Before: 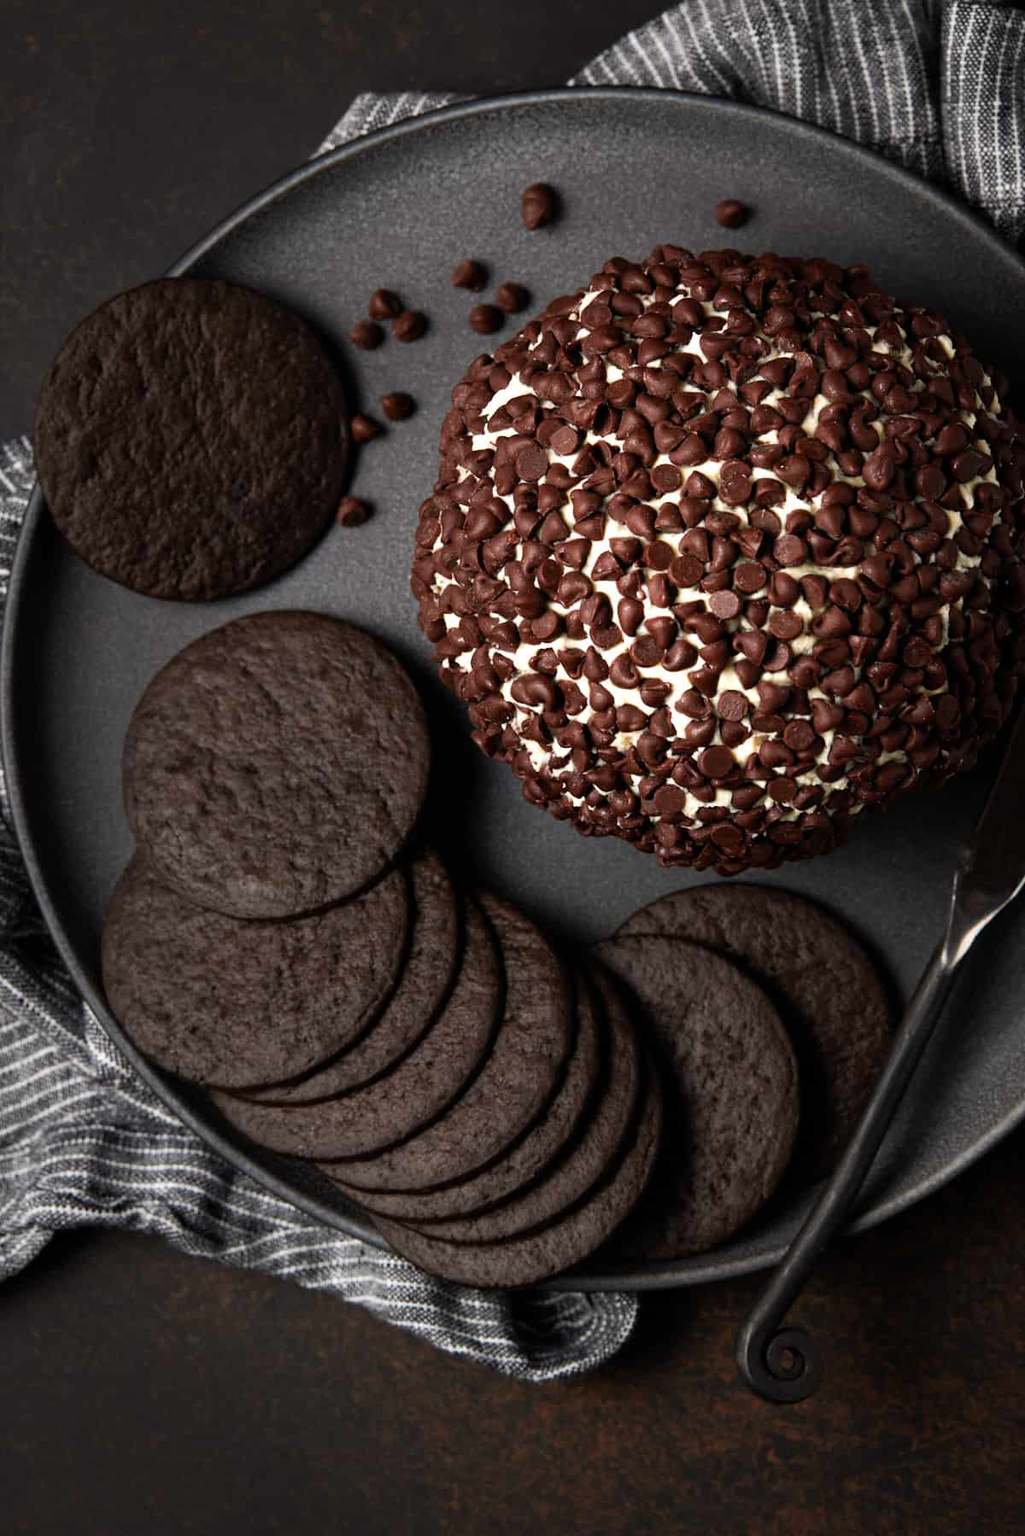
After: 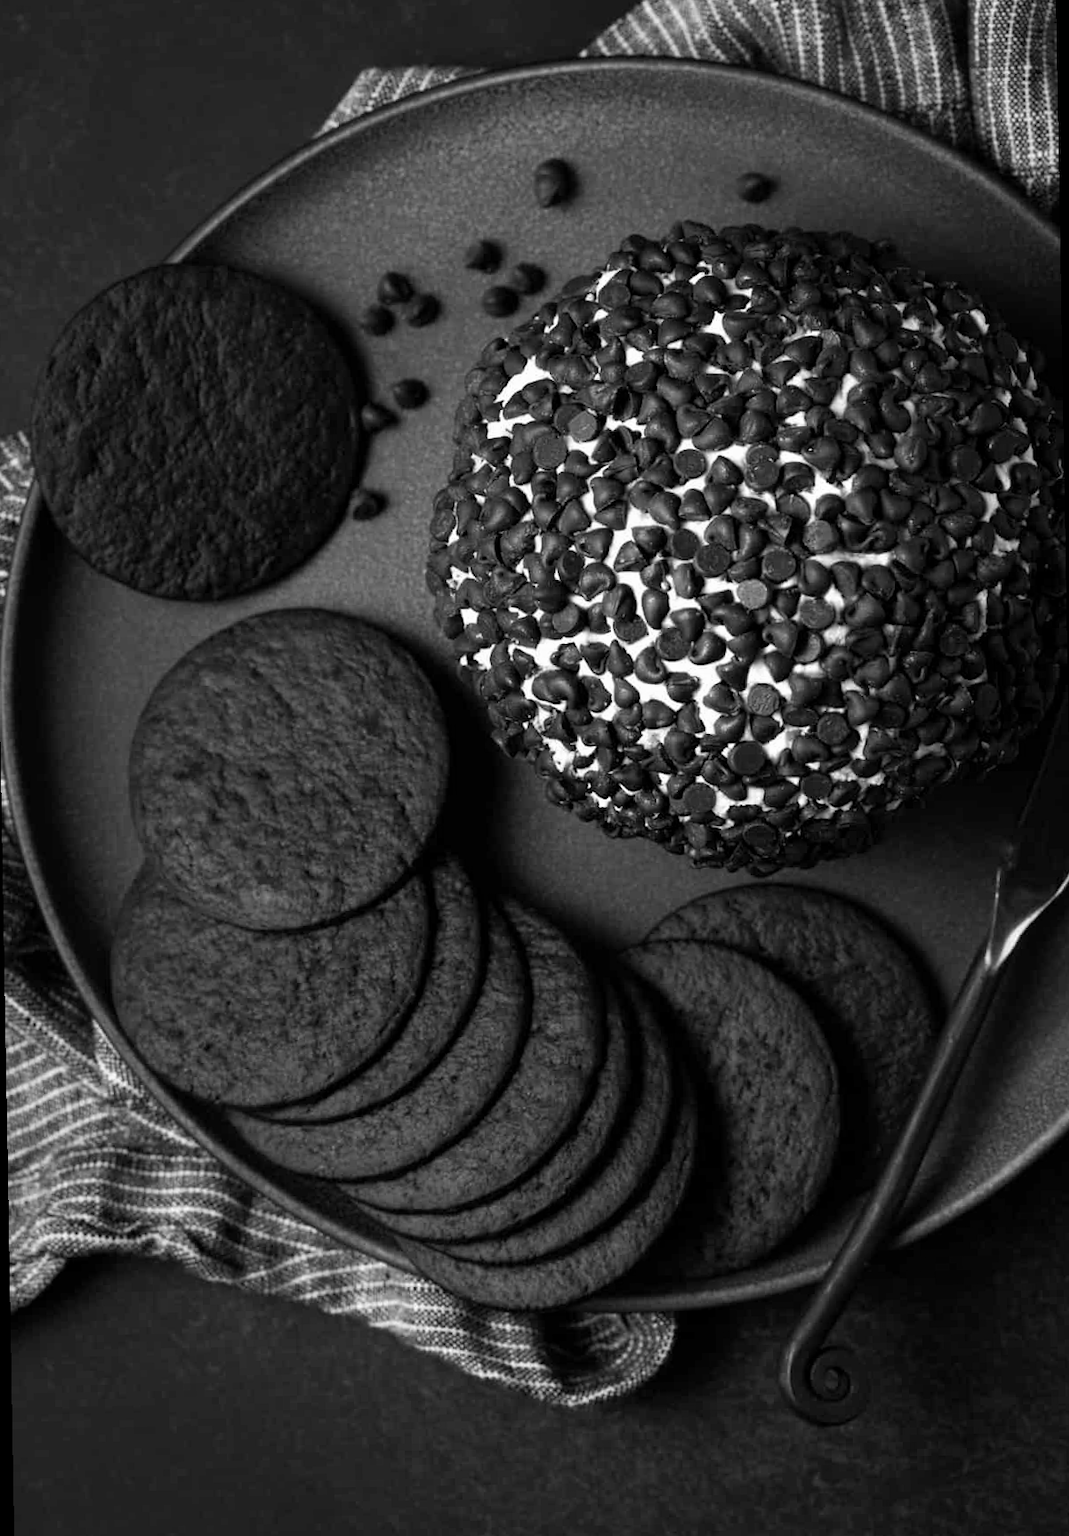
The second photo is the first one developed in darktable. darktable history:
rotate and perspective: rotation -1°, crop left 0.011, crop right 0.989, crop top 0.025, crop bottom 0.975
color balance rgb: perceptual saturation grading › global saturation 35%, perceptual saturation grading › highlights -25%, perceptual saturation grading › shadows 50%
monochrome: on, module defaults
color calibration: illuminant as shot in camera, x 0.358, y 0.373, temperature 4628.91 K
